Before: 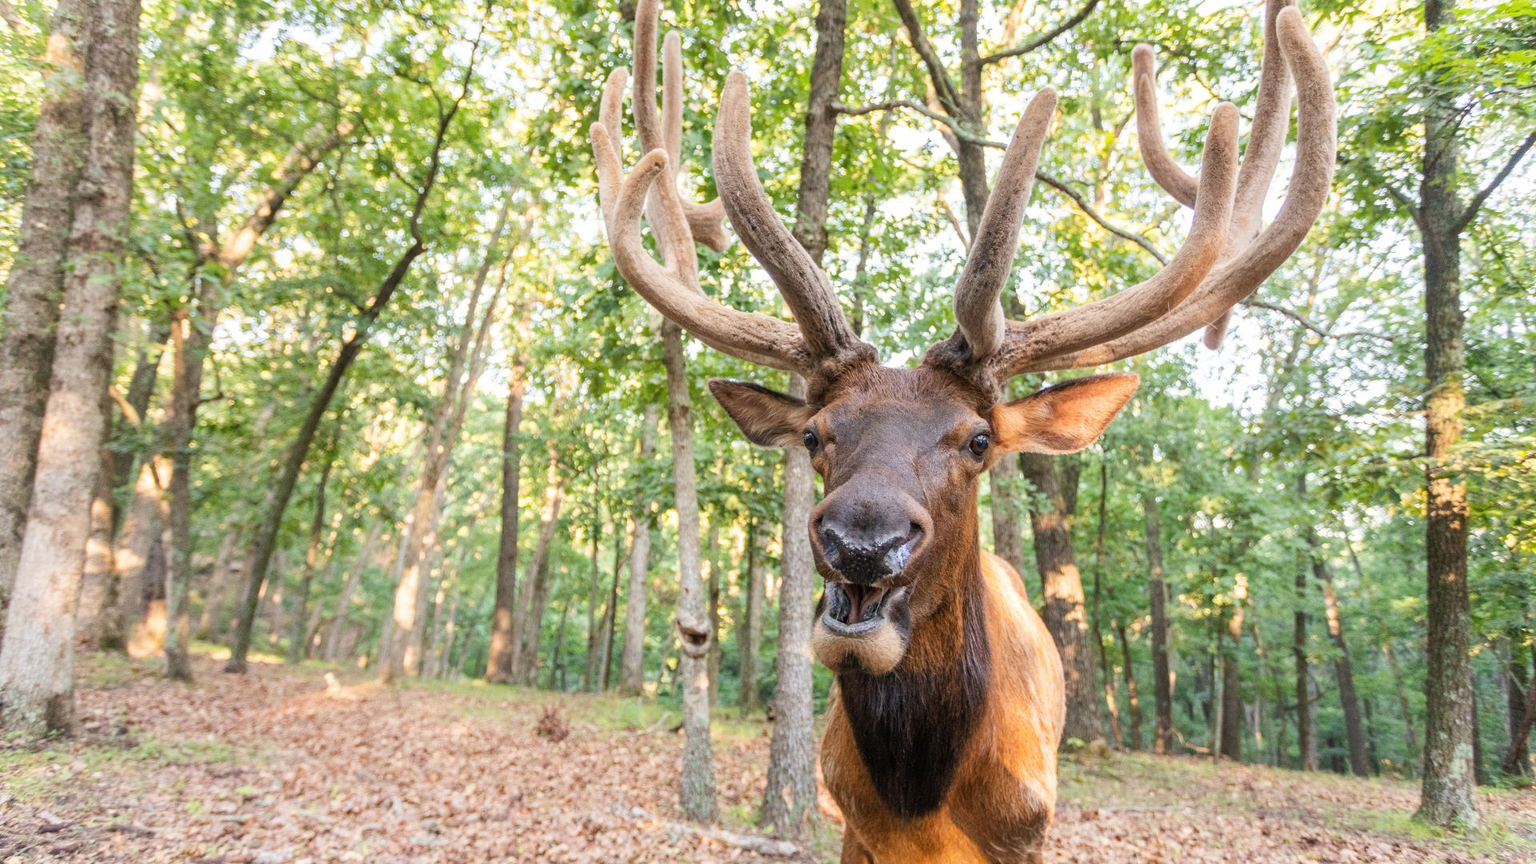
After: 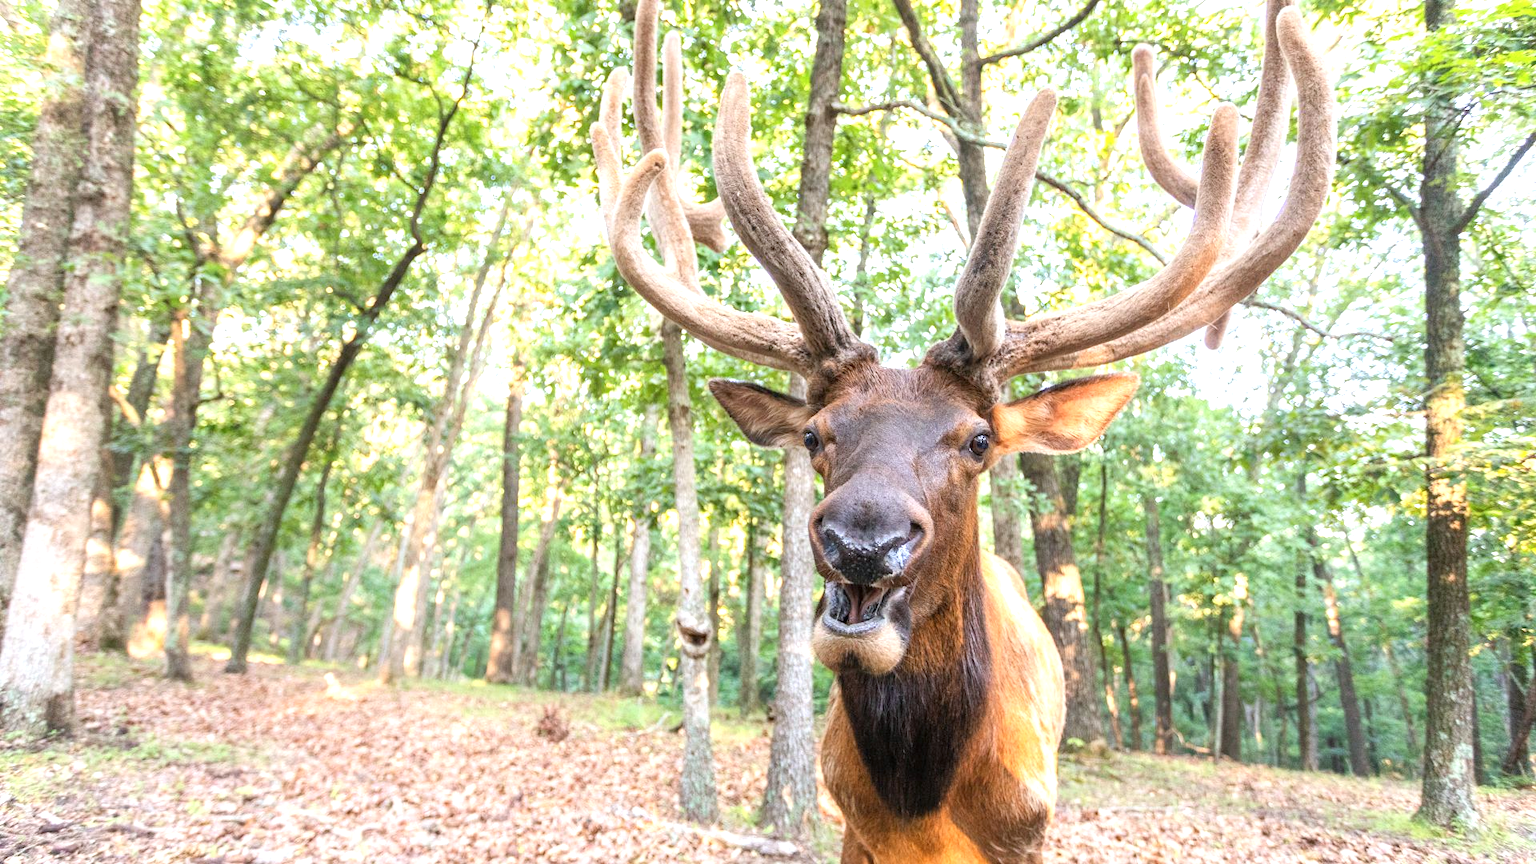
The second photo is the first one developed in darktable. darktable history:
exposure: exposure 0.65 EV, compensate exposure bias true, compensate highlight preservation false
color calibration: x 0.356, y 0.368, temperature 4717.96 K
